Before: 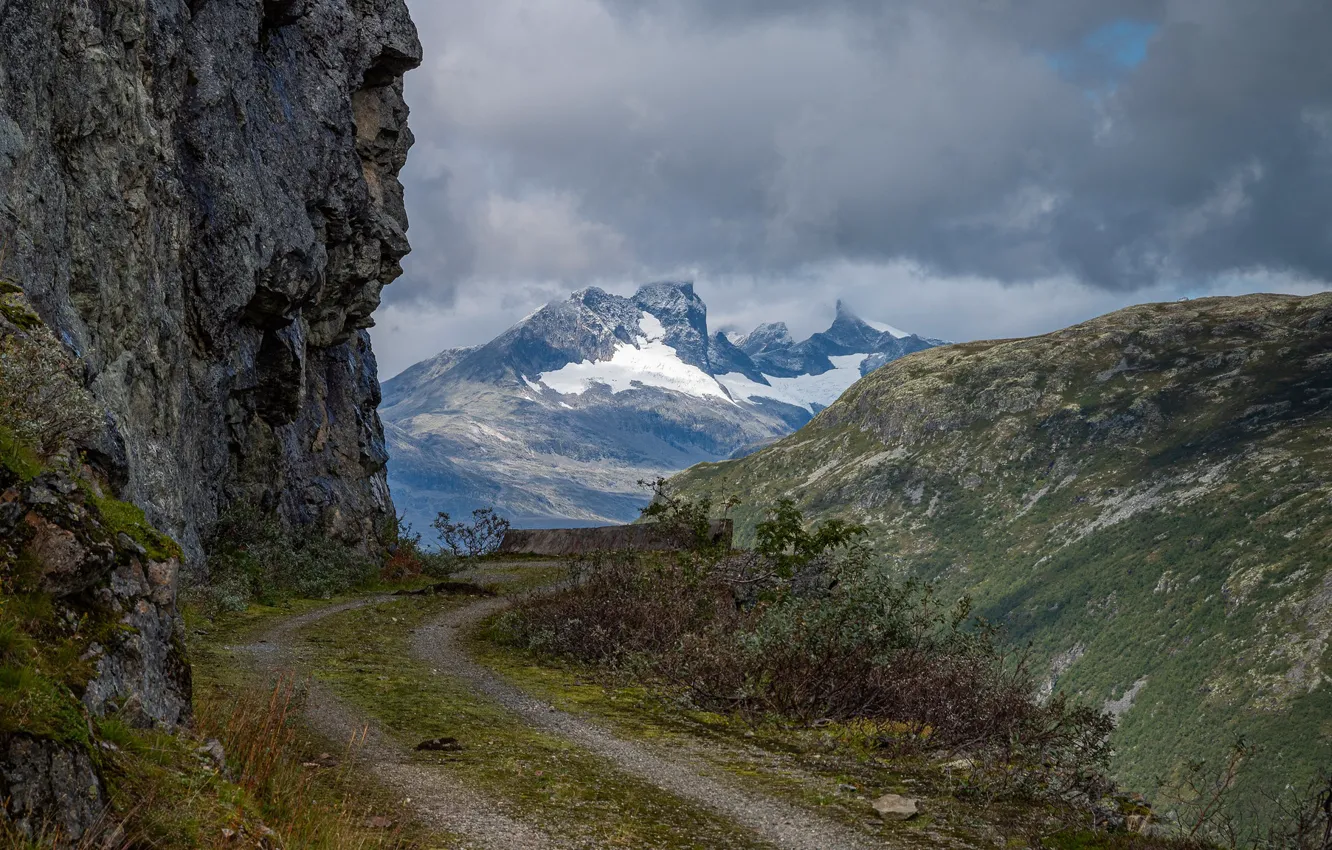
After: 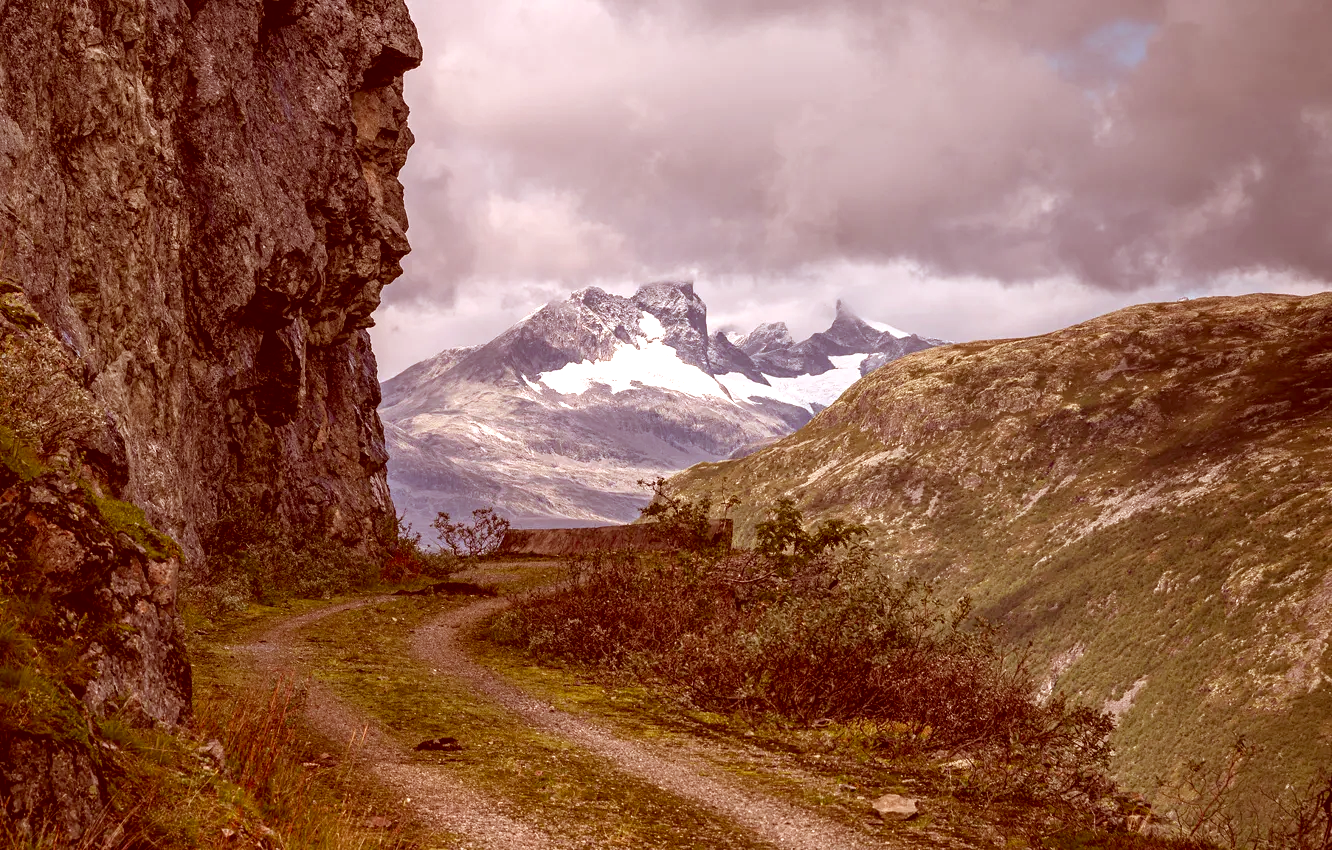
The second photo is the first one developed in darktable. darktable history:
color correction: highlights a* 9.03, highlights b* 8.71, shadows a* 40, shadows b* 40, saturation 0.8
levels: levels [0, 0.394, 0.787]
